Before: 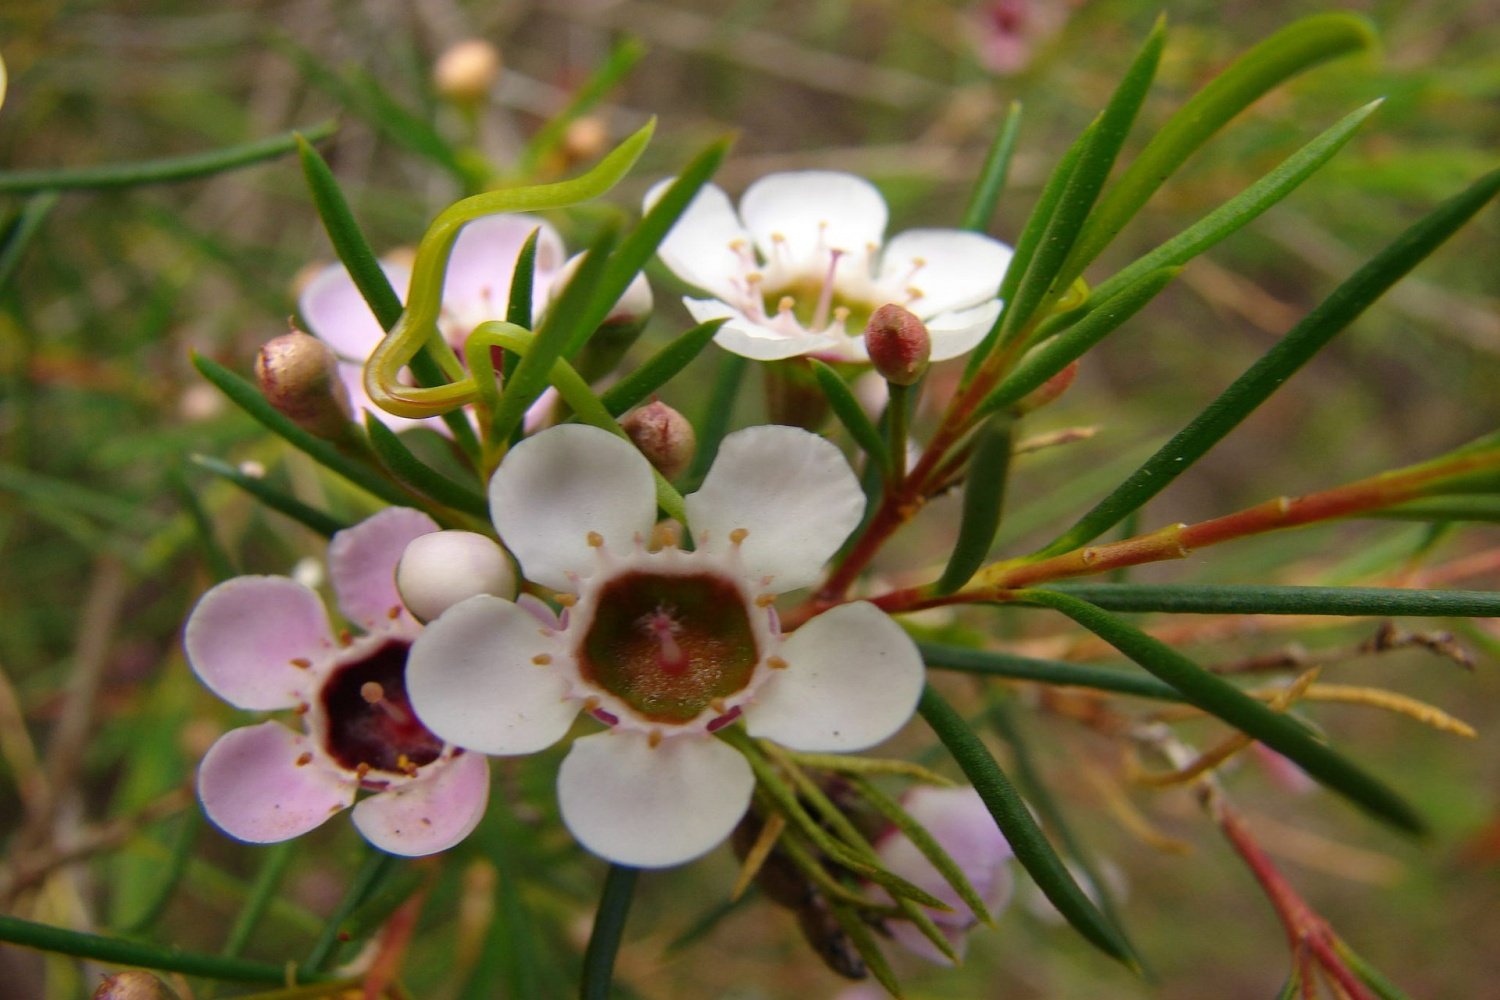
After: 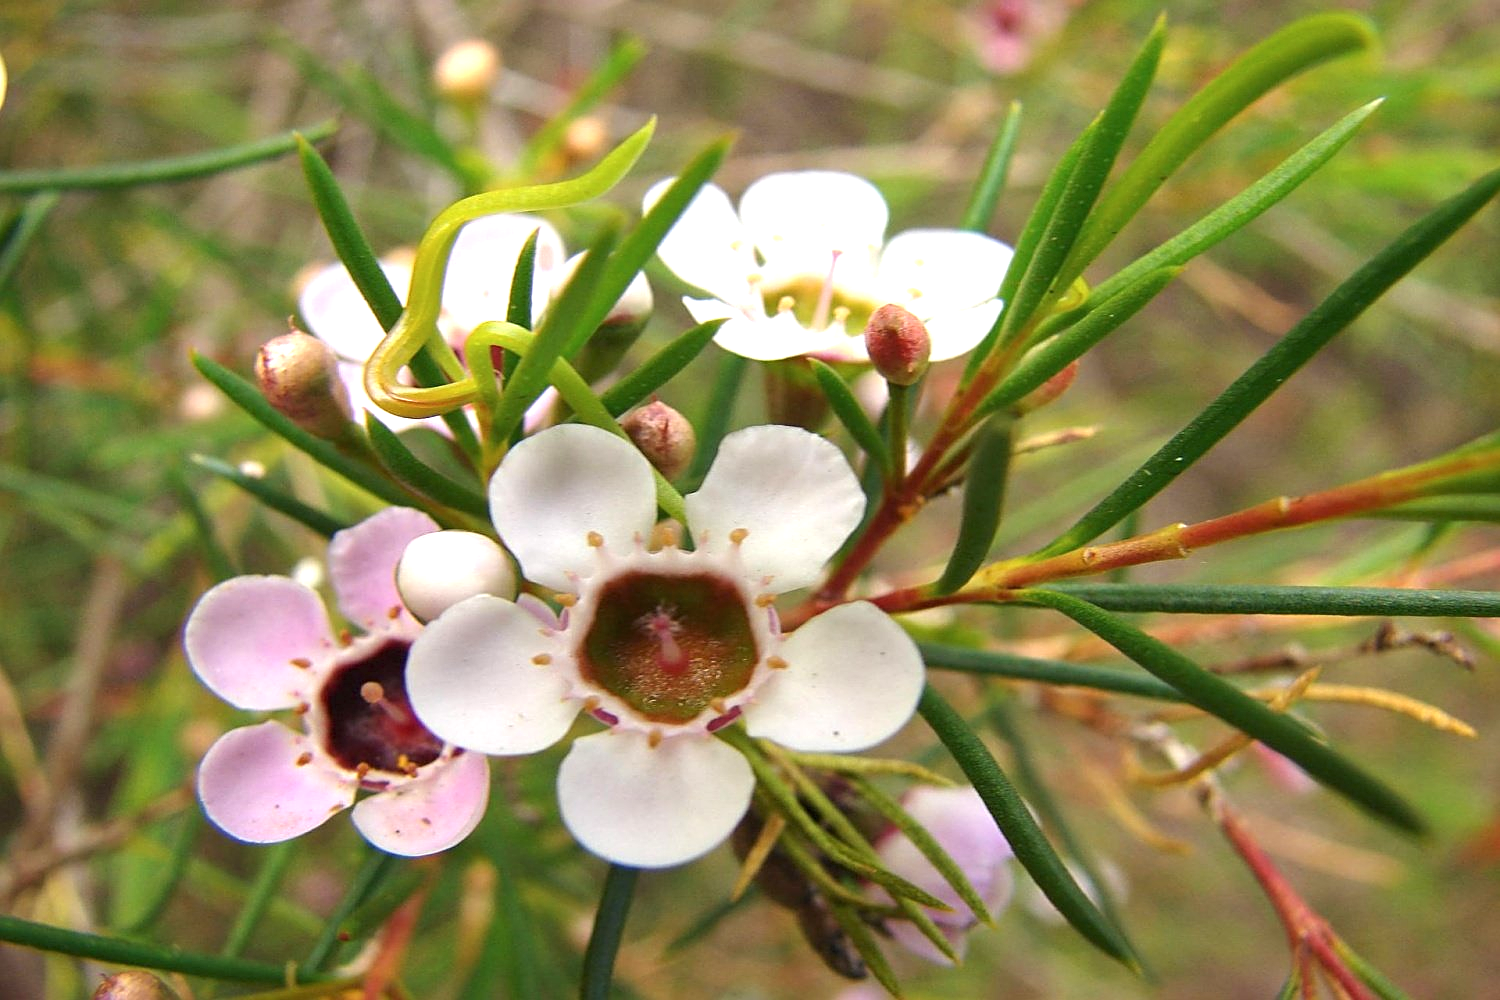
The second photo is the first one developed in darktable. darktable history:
sharpen: on, module defaults
exposure: black level correction 0, exposure 1 EV, compensate exposure bias true, compensate highlight preservation false
contrast brightness saturation: saturation -0.04
